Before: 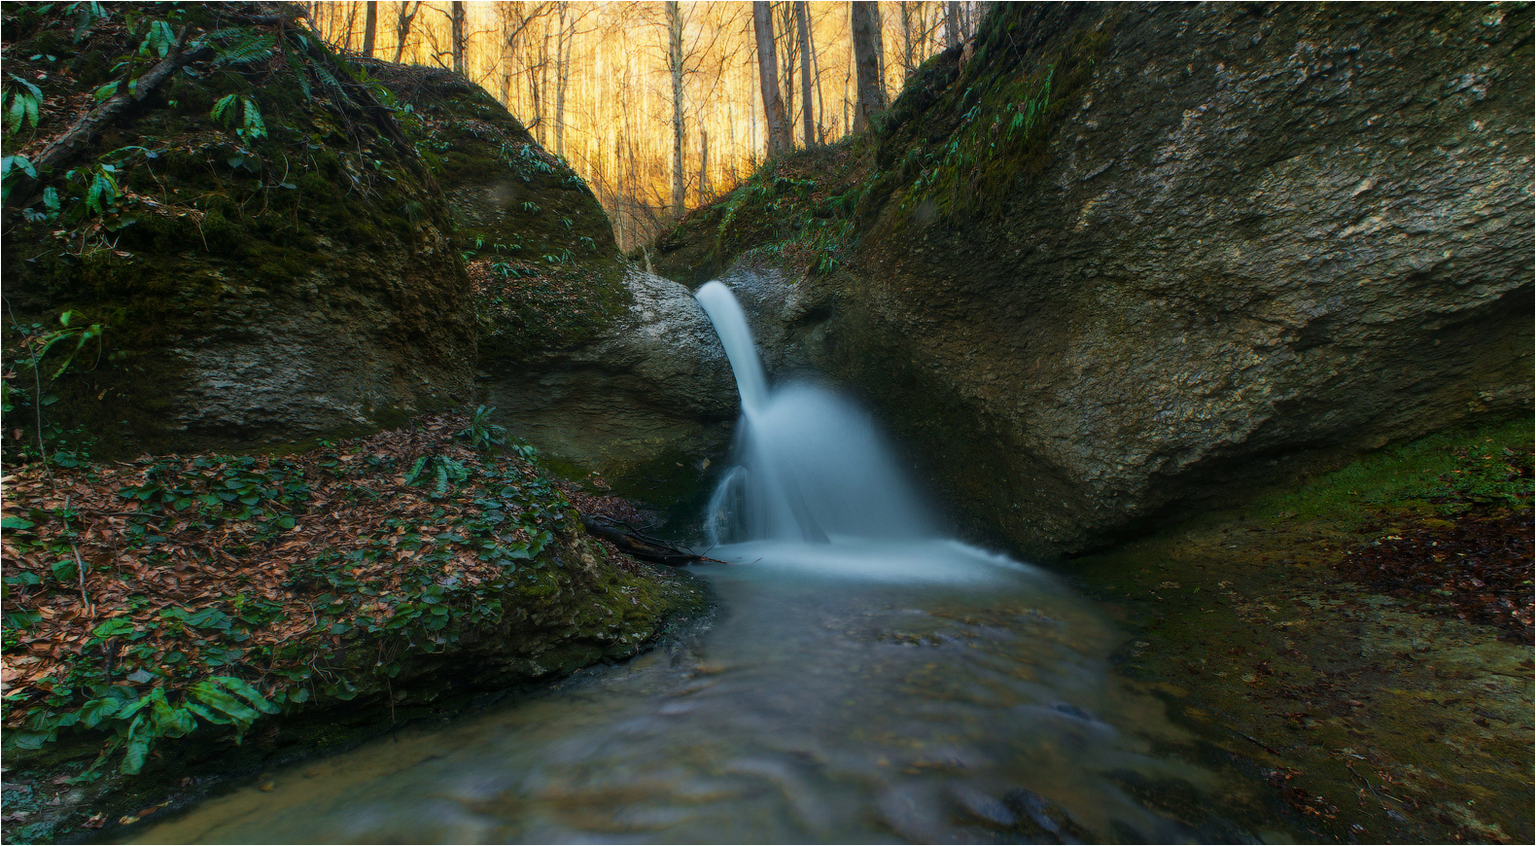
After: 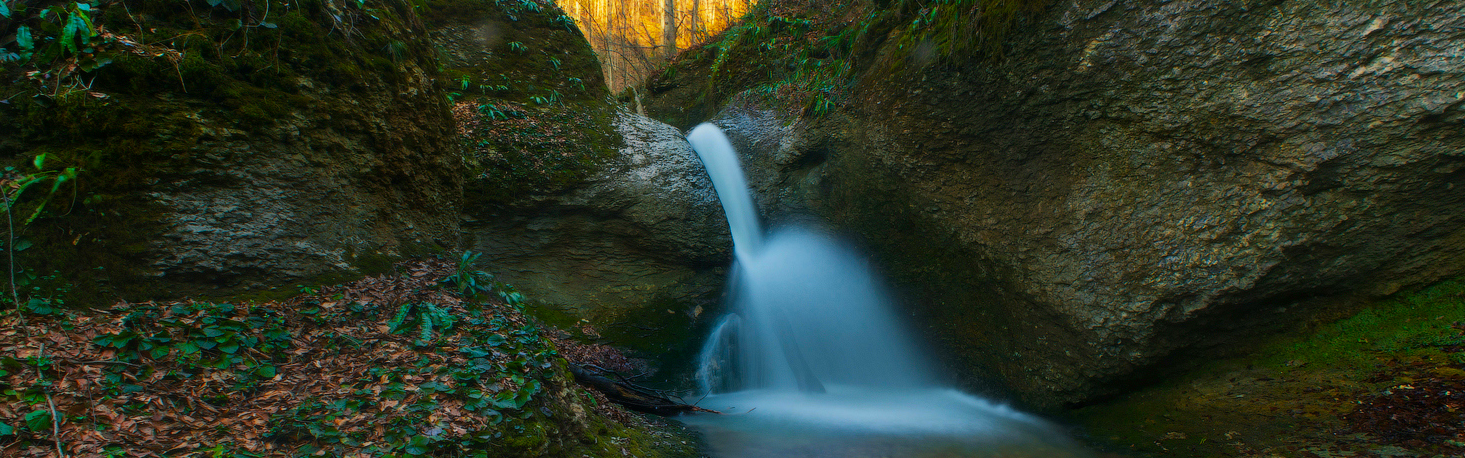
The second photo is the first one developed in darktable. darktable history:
color correction: highlights b* 0.057, saturation 1.35
color zones: curves: ch1 [(0, 0.469) (0.01, 0.469) (0.12, 0.446) (0.248, 0.469) (0.5, 0.5) (0.748, 0.5) (0.99, 0.469) (1, 0.469)], mix 26.23%
crop: left 1.827%, top 19.136%, right 5.438%, bottom 28.166%
